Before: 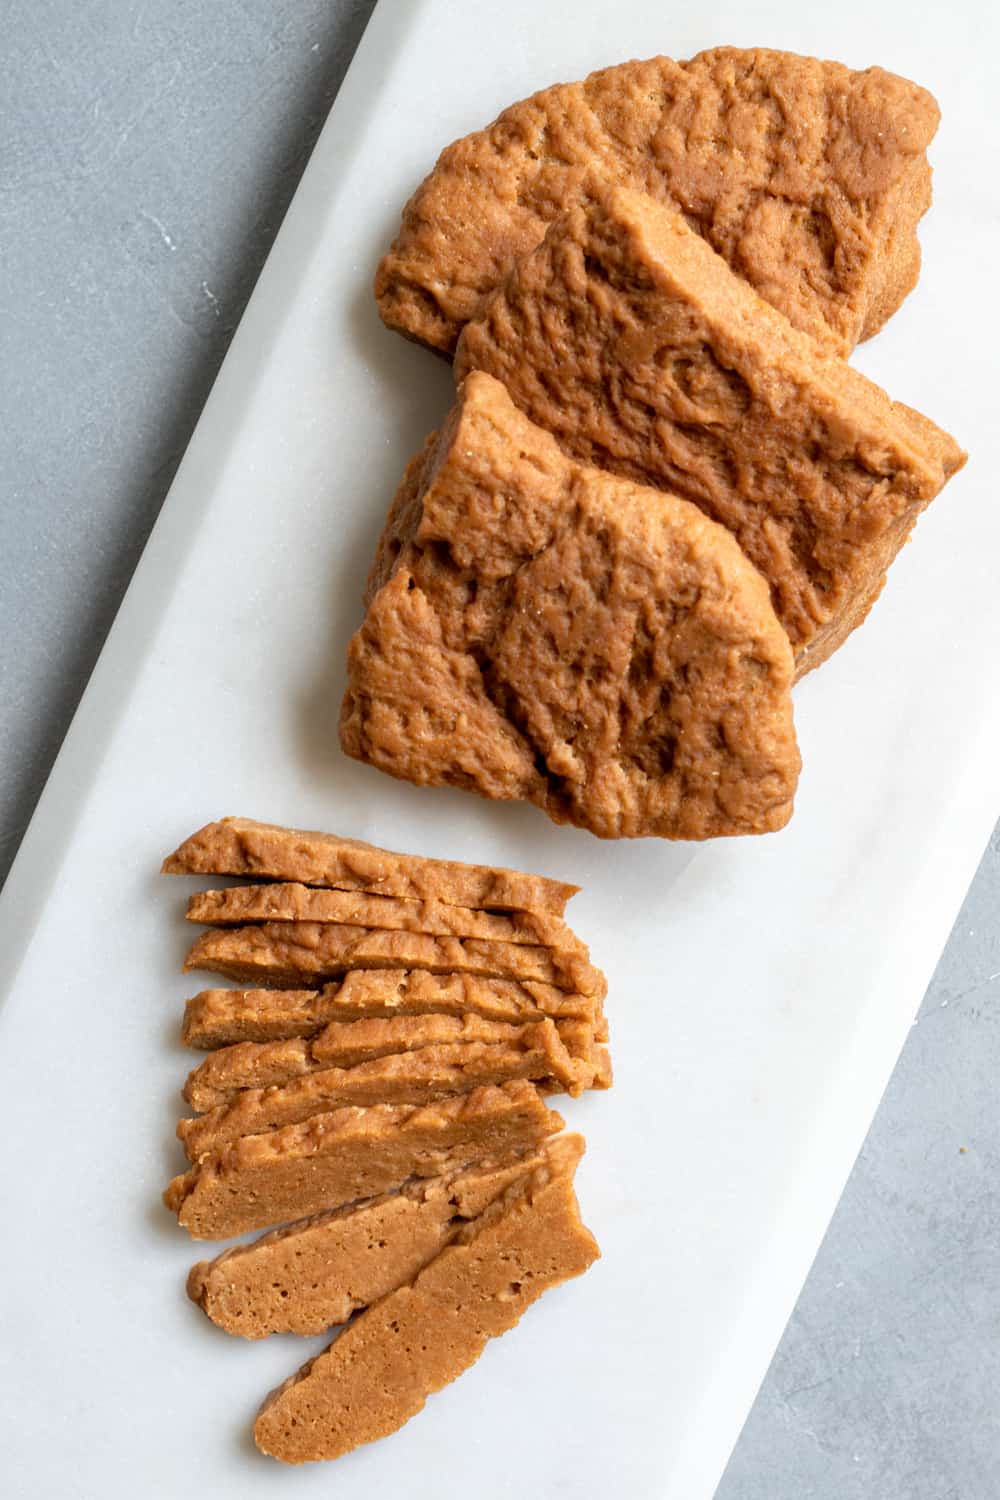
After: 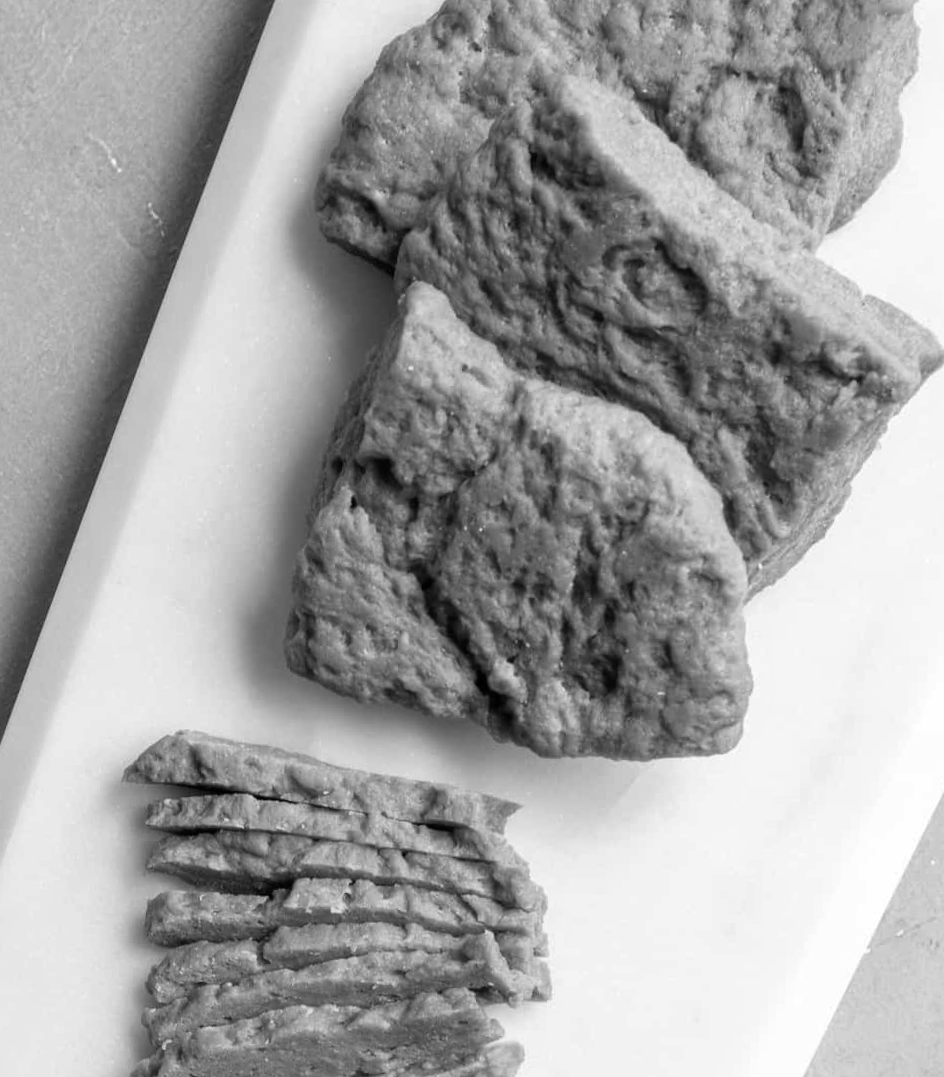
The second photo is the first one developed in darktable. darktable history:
crop: top 5.667%, bottom 17.637%
rotate and perspective: rotation 0.062°, lens shift (vertical) 0.115, lens shift (horizontal) -0.133, crop left 0.047, crop right 0.94, crop top 0.061, crop bottom 0.94
monochrome: on, module defaults
